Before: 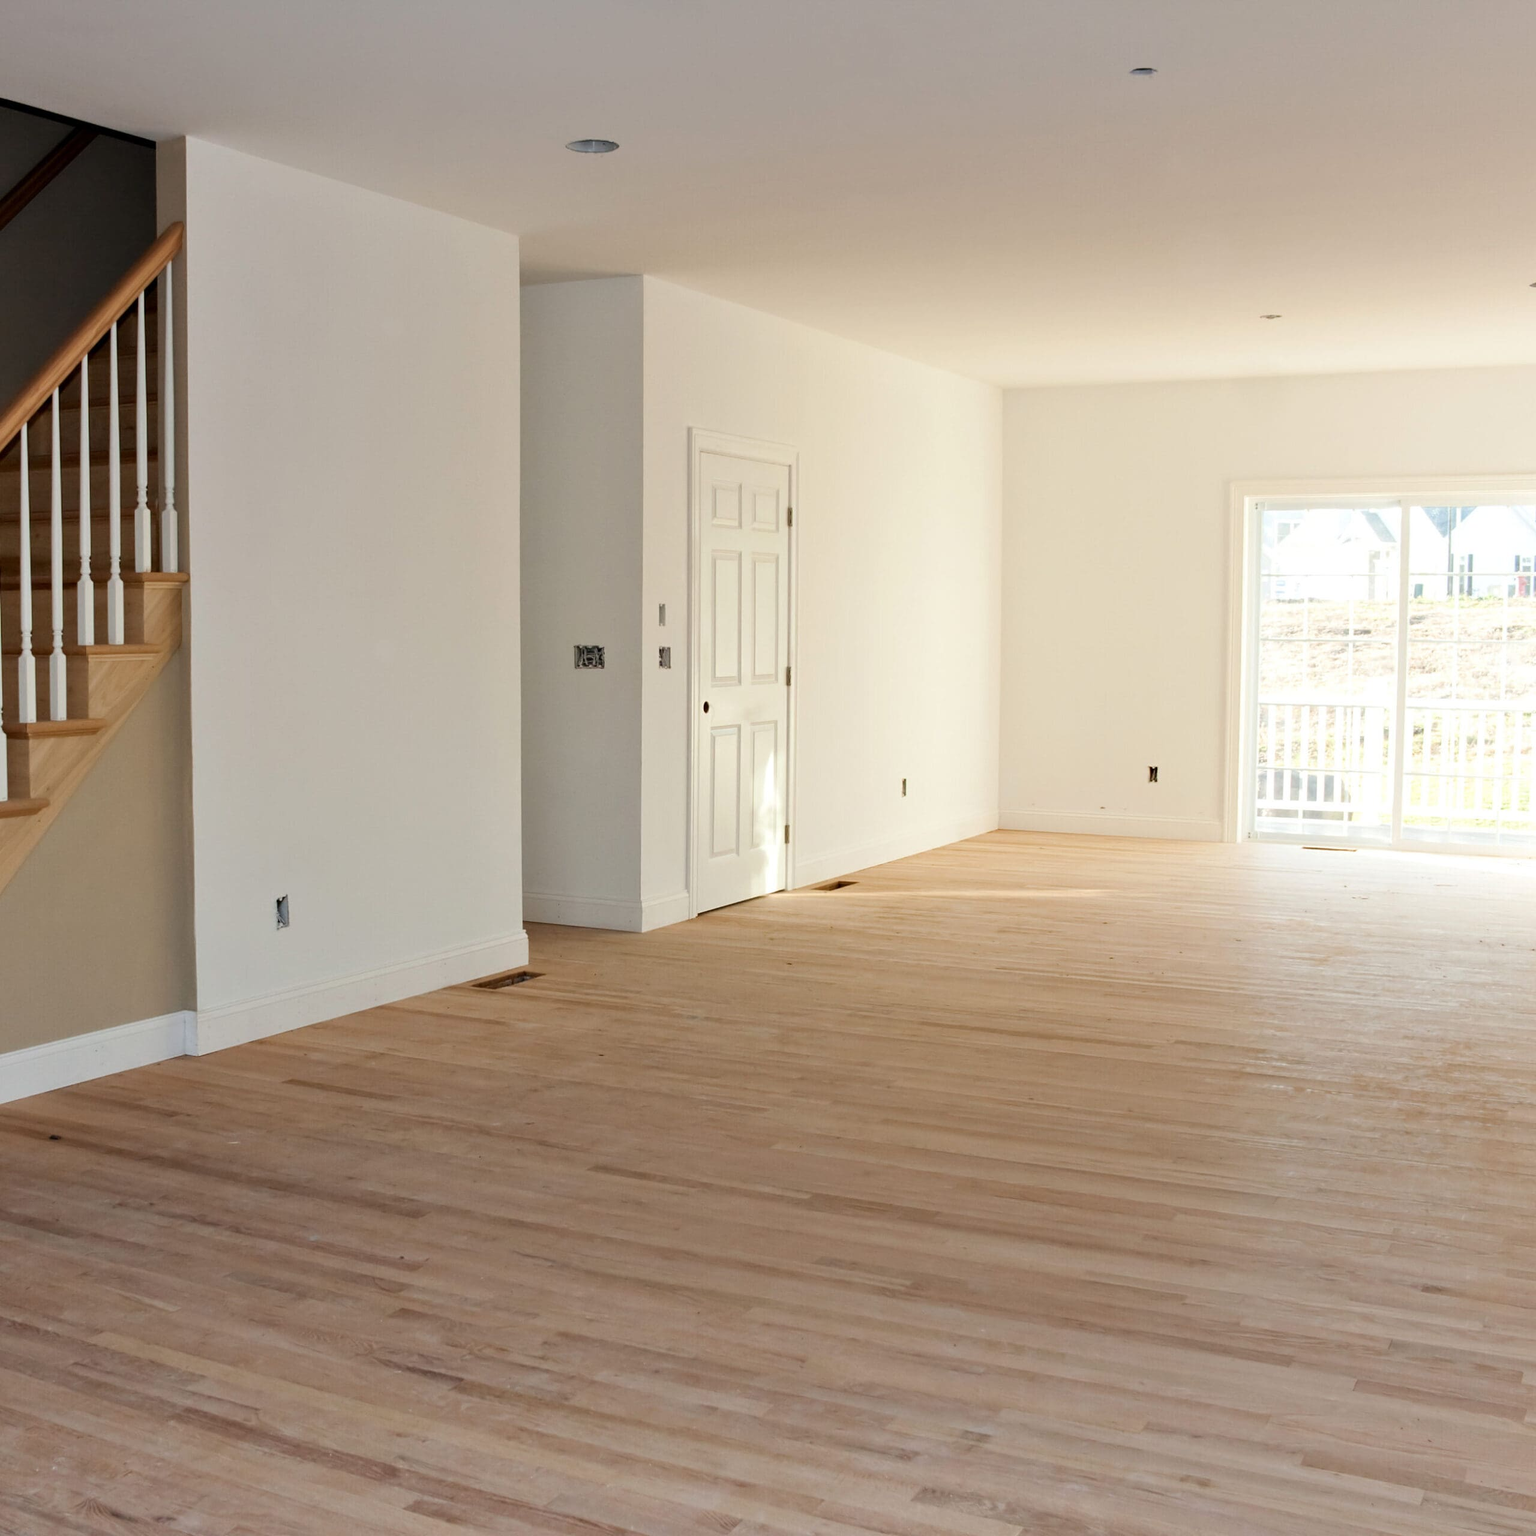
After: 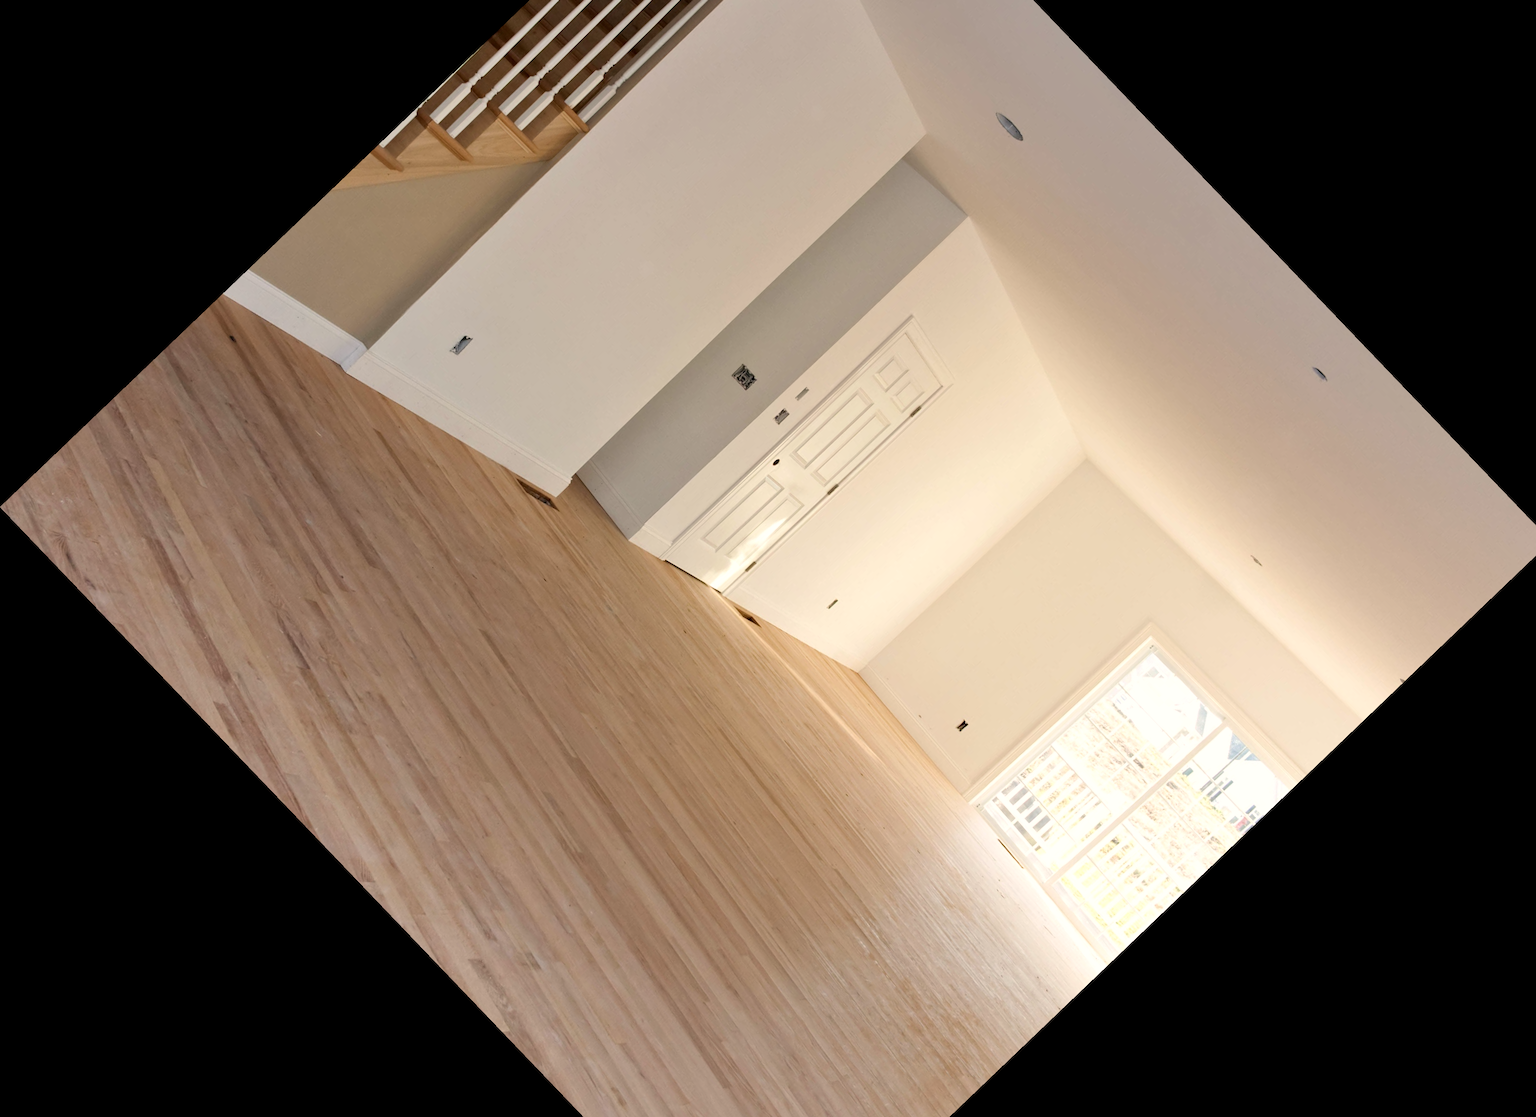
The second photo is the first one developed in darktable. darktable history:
crop and rotate: angle -46.26°, top 16.234%, right 0.912%, bottom 11.704%
shadows and highlights: shadows 12, white point adjustment 1.2, highlights -0.36, soften with gaussian
color correction: highlights a* 3.84, highlights b* 5.07
